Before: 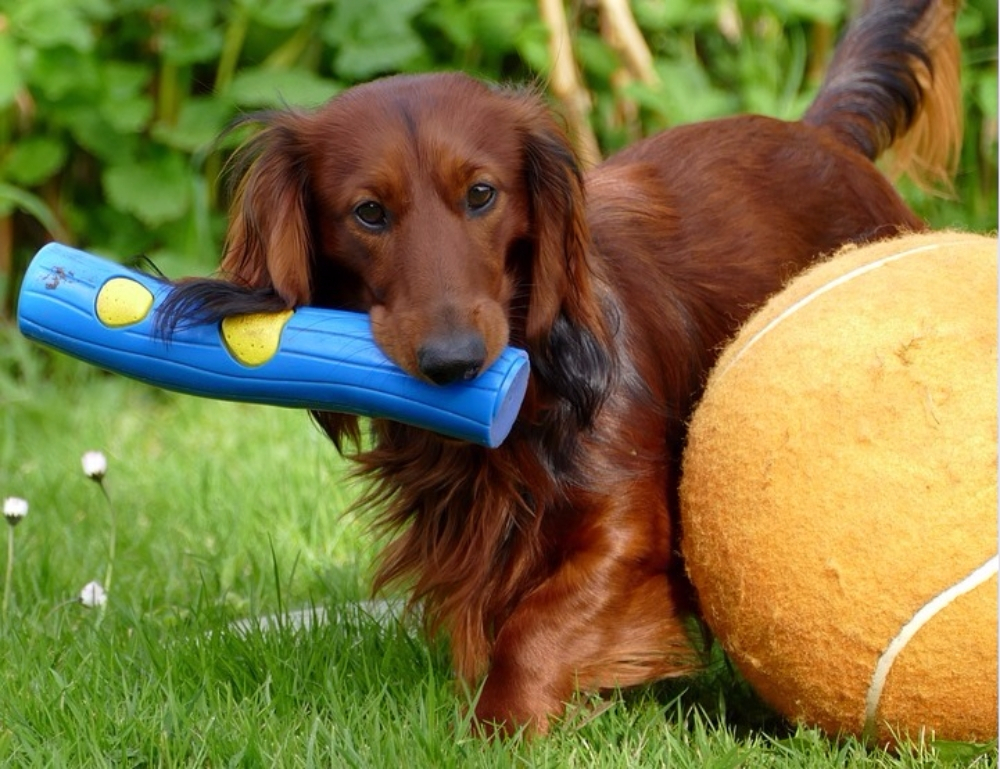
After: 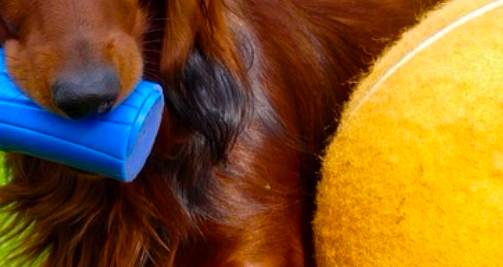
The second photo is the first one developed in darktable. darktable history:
color correction: highlights a* -0.109, highlights b* -5.12, shadows a* -0.128, shadows b* -0.107
color balance rgb: linear chroma grading › global chroma 15.552%, perceptual saturation grading › global saturation 30.452%
crop: left 36.613%, top 34.64%, right 13.059%, bottom 30.601%
